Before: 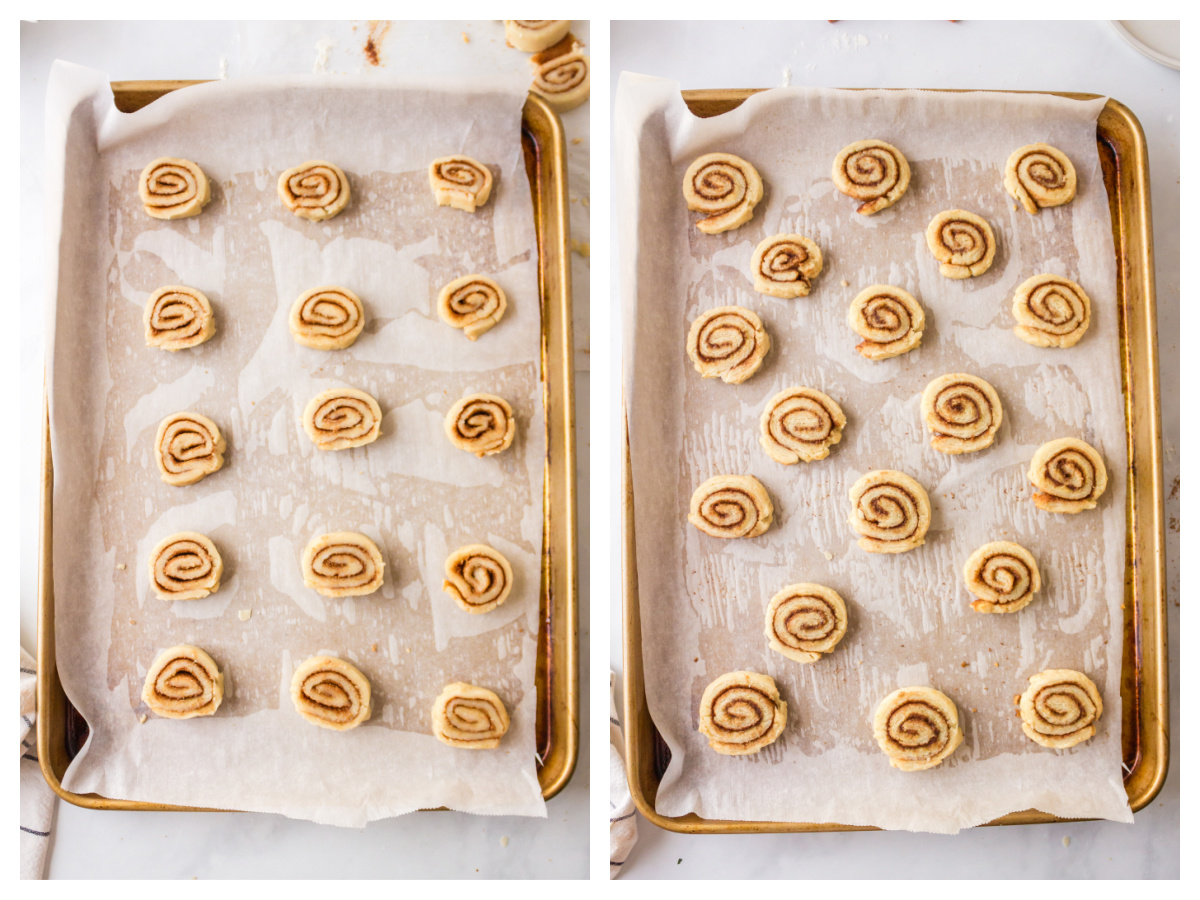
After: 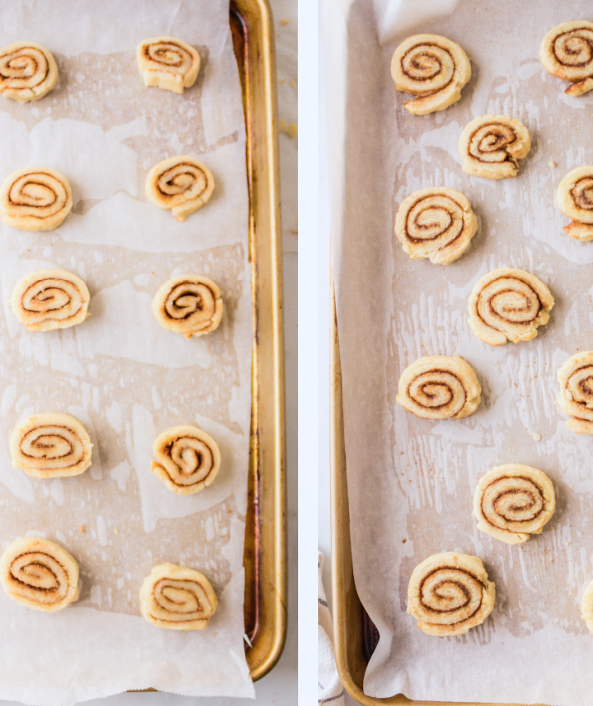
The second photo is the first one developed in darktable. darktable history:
exposure: exposure -0.153 EV, compensate highlight preservation false
white balance: red 0.976, blue 1.04
crop and rotate: angle 0.02°, left 24.353%, top 13.219%, right 26.156%, bottom 8.224%
shadows and highlights: shadows -24.28, highlights 49.77, soften with gaussian
